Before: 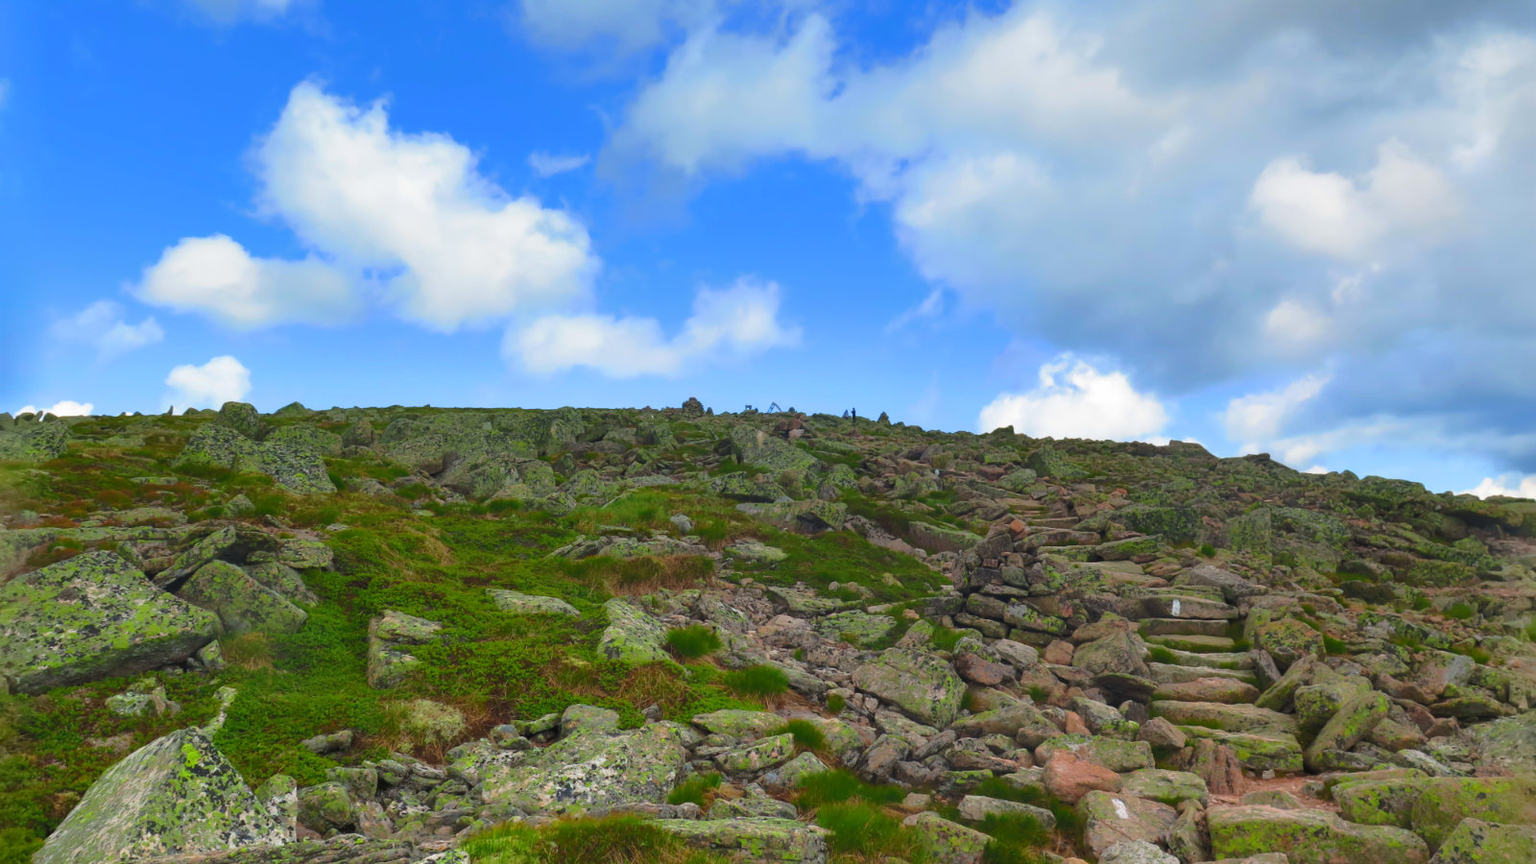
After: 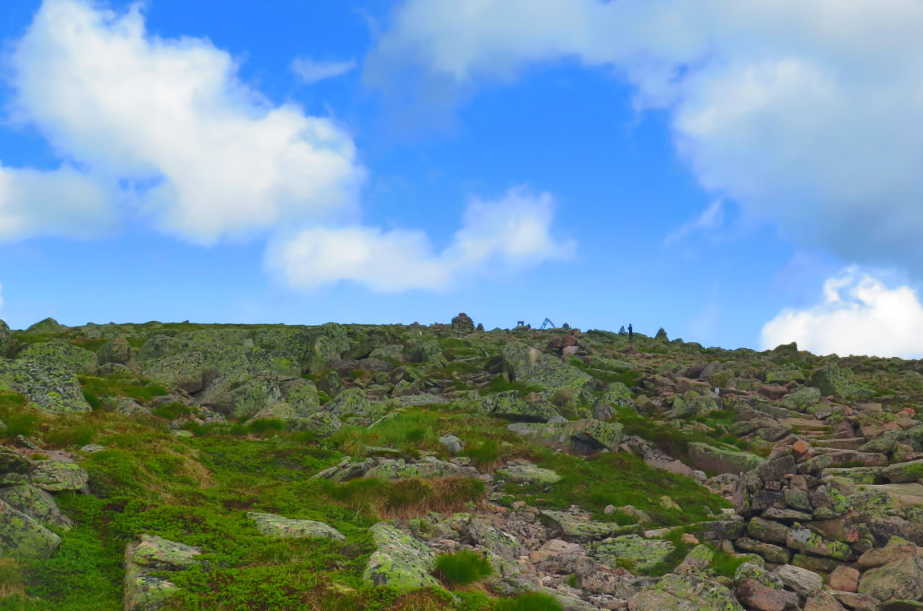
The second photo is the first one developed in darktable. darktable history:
crop: left 16.197%, top 11.295%, right 26.093%, bottom 20.71%
